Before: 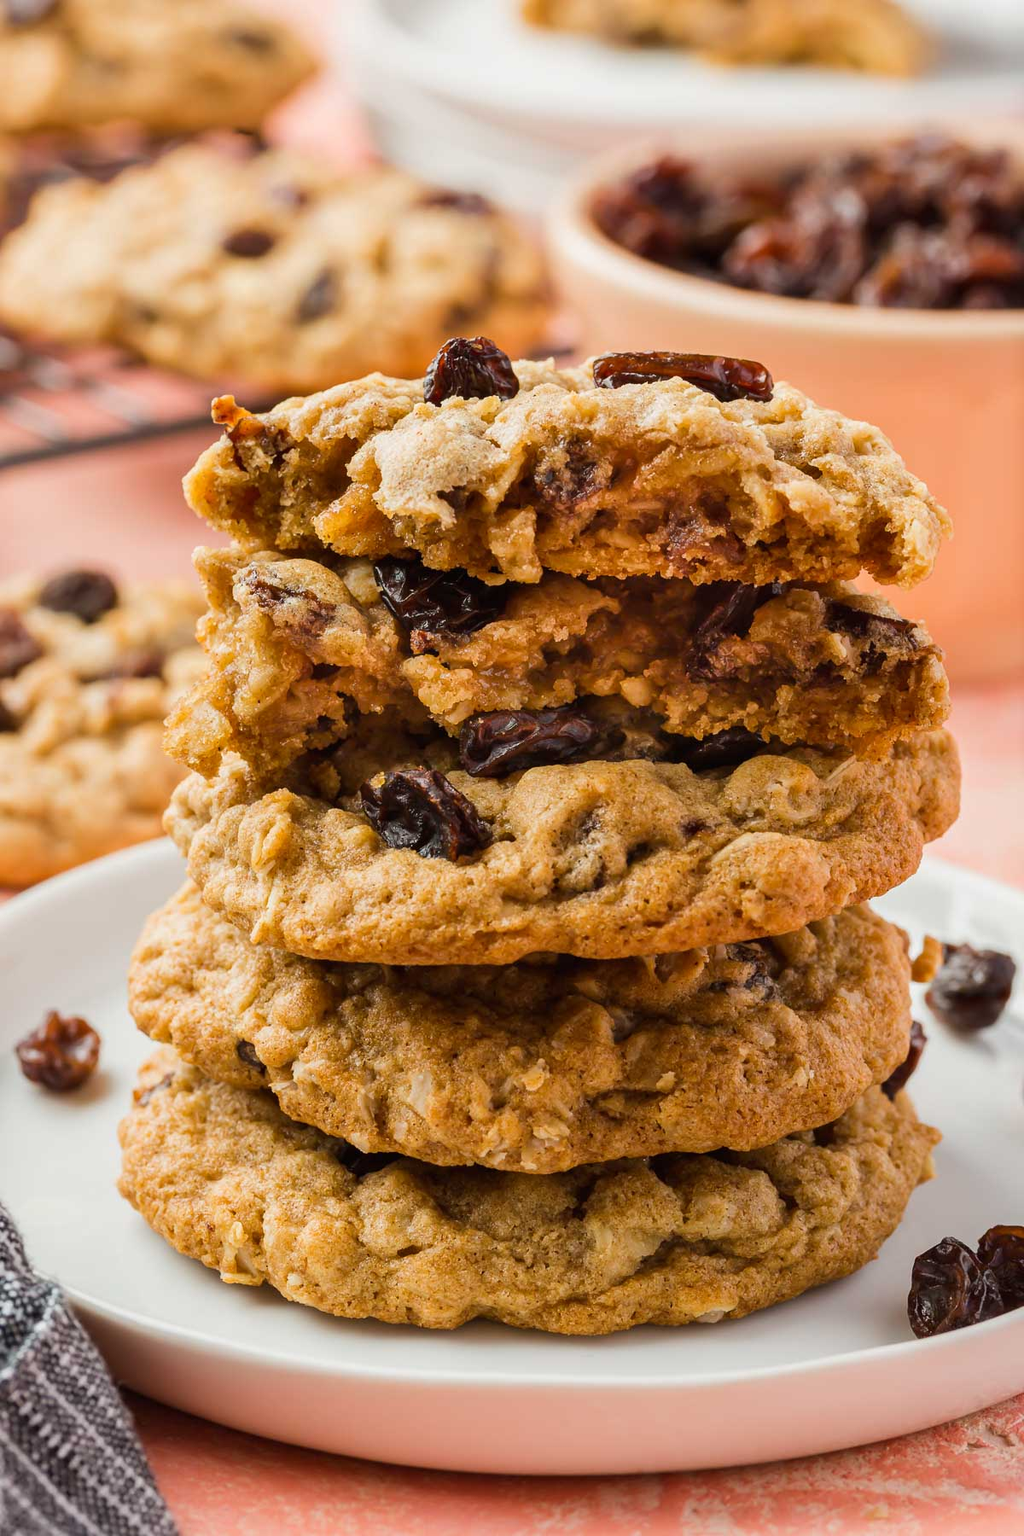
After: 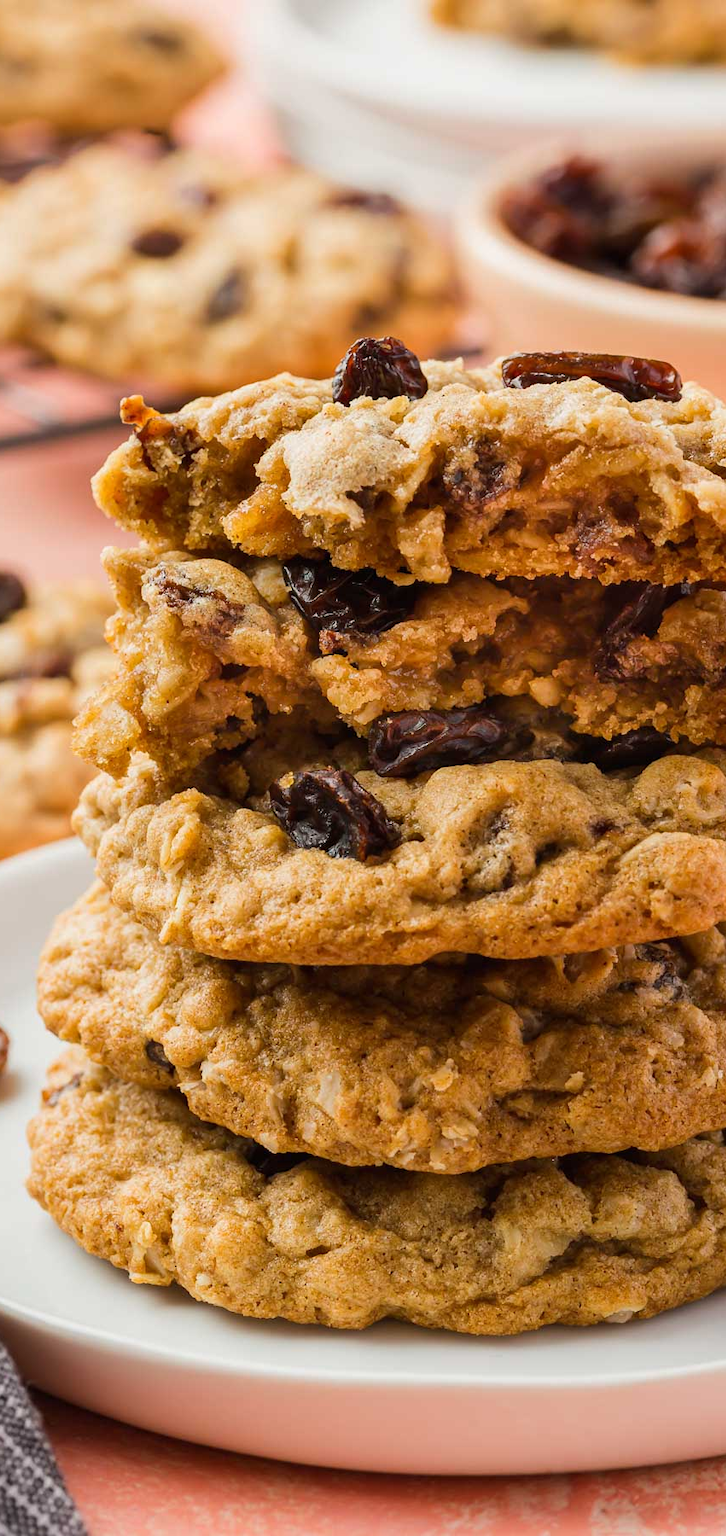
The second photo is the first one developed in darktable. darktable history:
crop and rotate: left 8.952%, right 20.123%
exposure: compensate highlight preservation false
